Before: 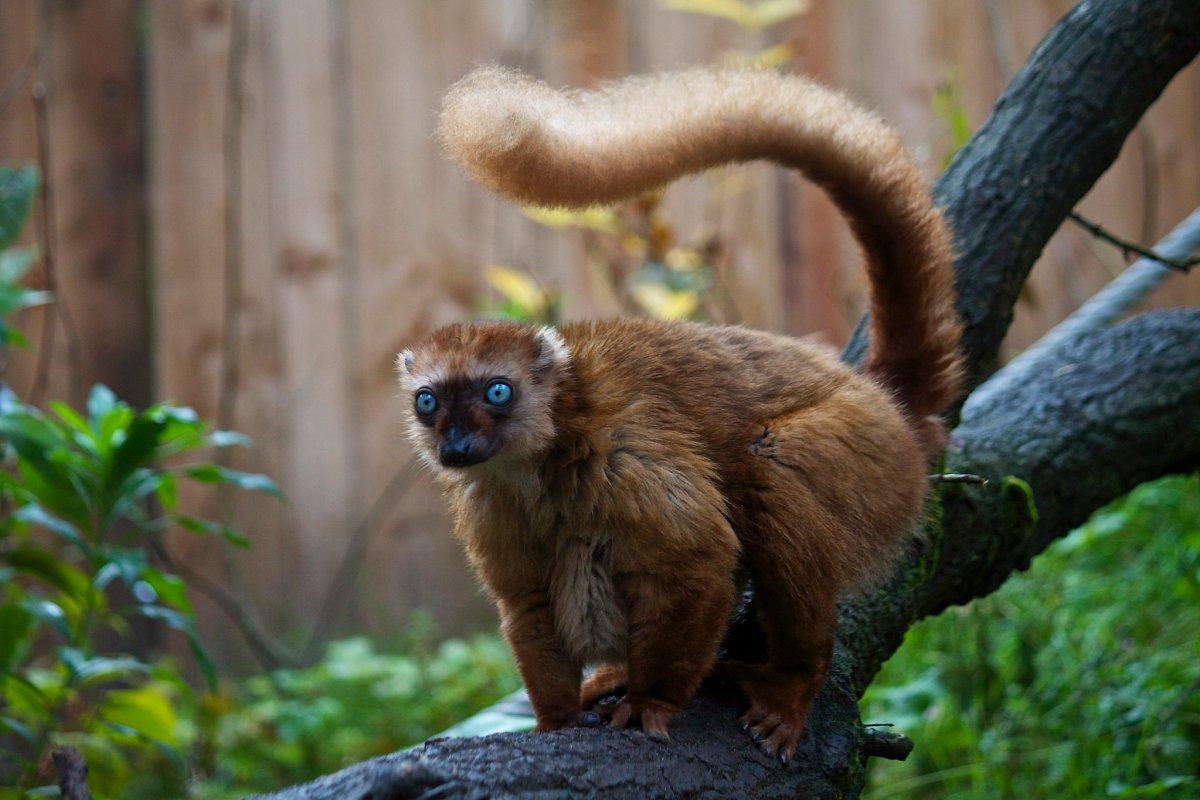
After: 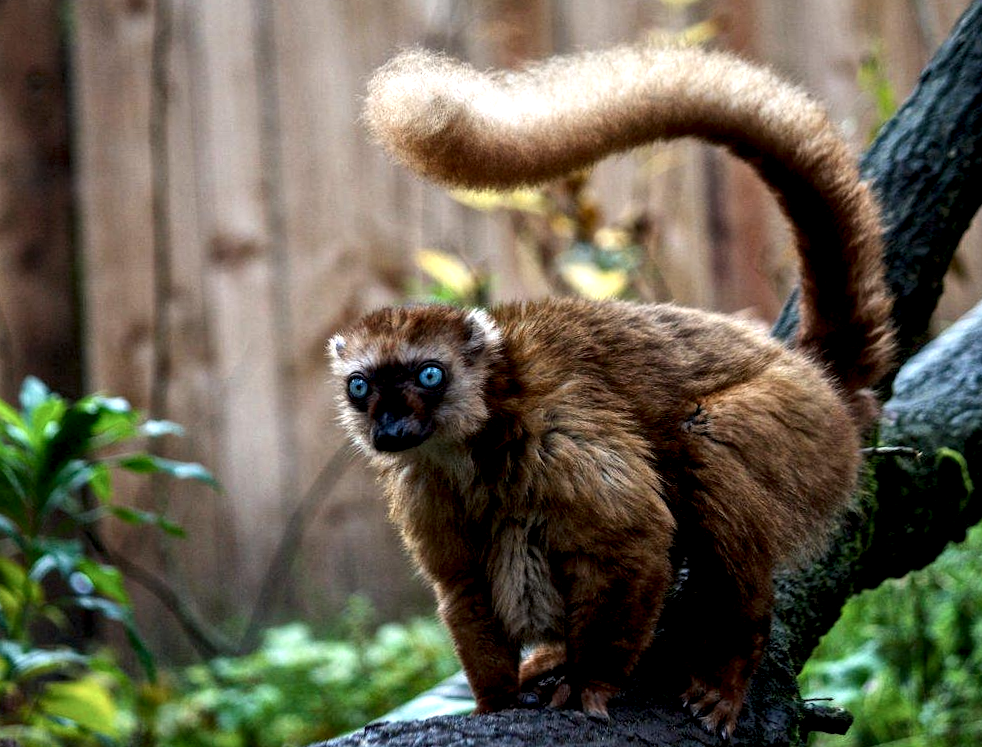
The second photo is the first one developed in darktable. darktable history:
crop and rotate: angle 1.31°, left 4.227%, top 0.766%, right 11.143%, bottom 2.675%
contrast equalizer: y [[0.439, 0.44, 0.442, 0.457, 0.493, 0.498], [0.5 ×6], [0.5 ×6], [0 ×6], [0 ×6]], mix -0.315
local contrast: highlights 18%, detail 187%
